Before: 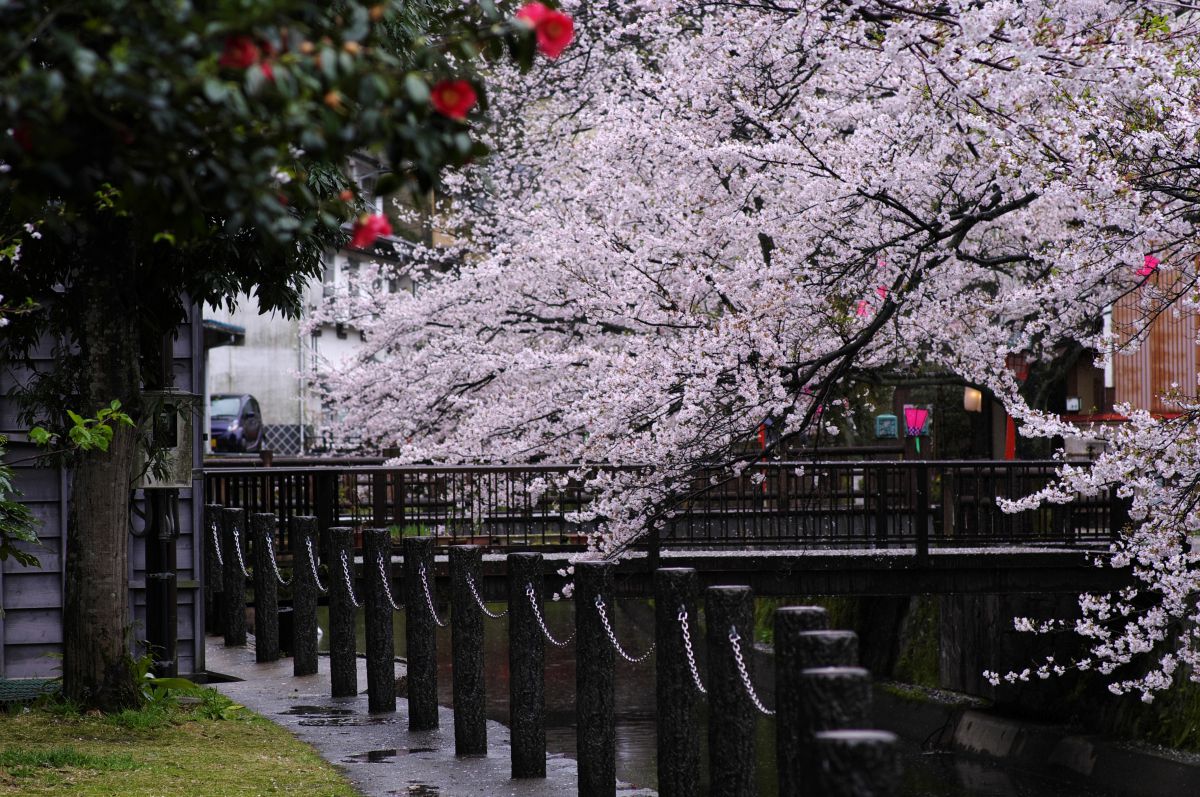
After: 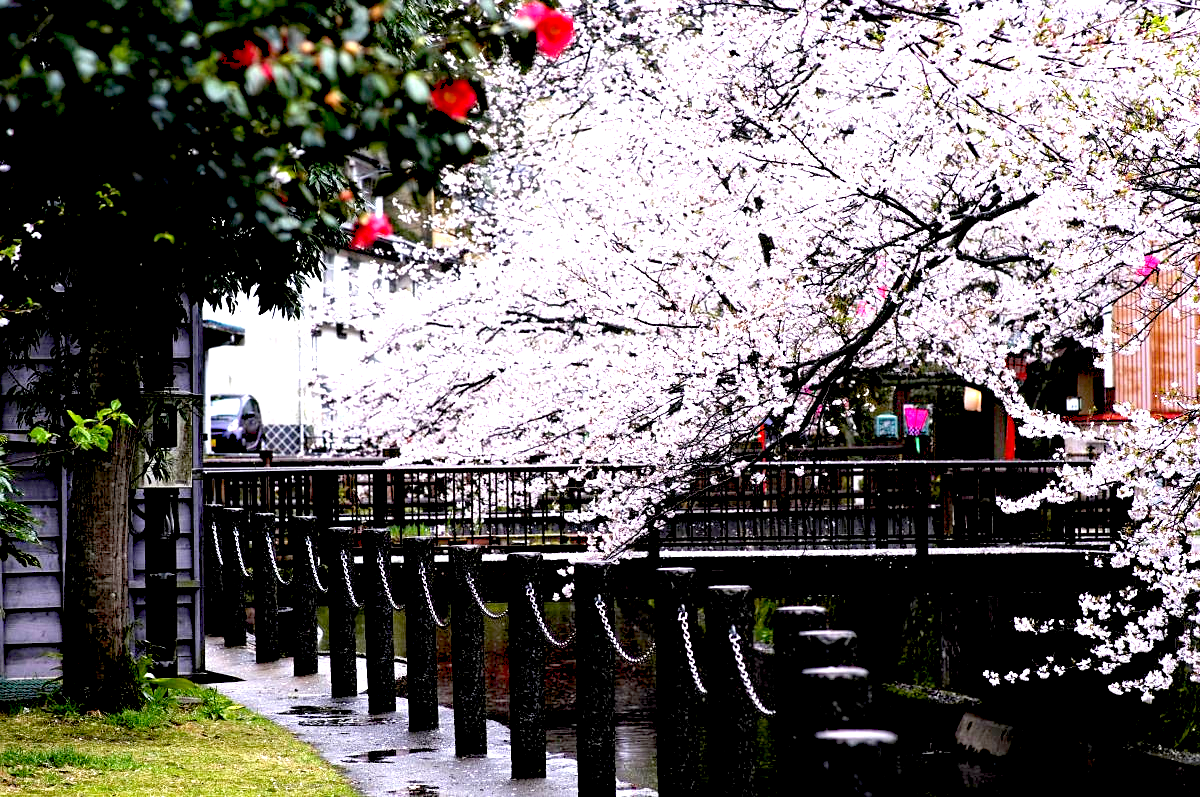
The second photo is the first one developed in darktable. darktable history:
sharpen: amount 0.207
exposure: black level correction 0.014, exposure 1.766 EV, compensate highlight preservation false
